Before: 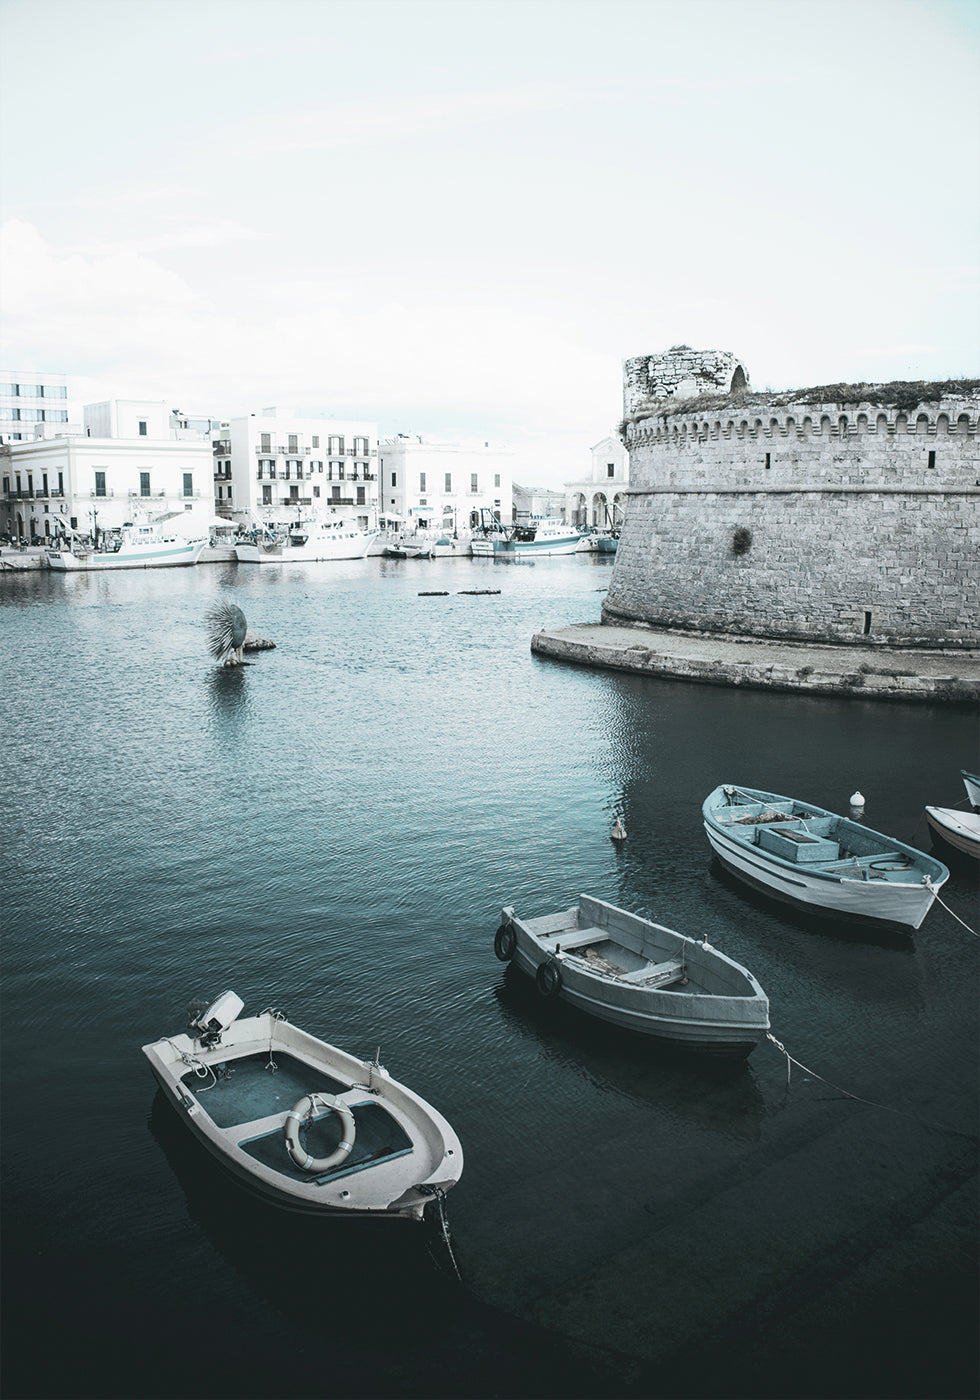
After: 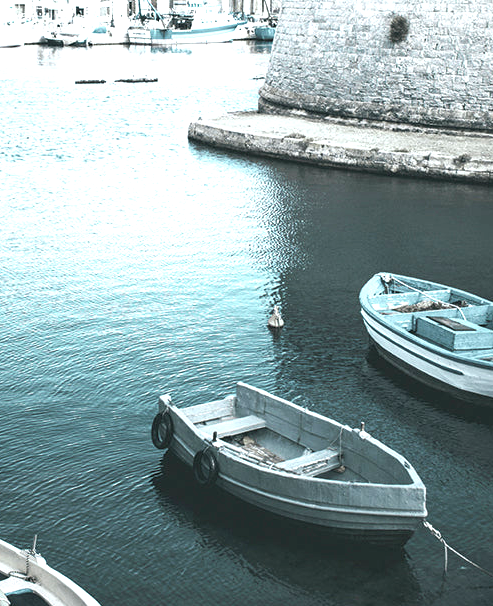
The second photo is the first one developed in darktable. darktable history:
color balance rgb: shadows fall-off 101%, linear chroma grading › mid-tones 7.63%, perceptual saturation grading › mid-tones 11.68%, mask middle-gray fulcrum 22.45%, global vibrance 10.11%, saturation formula JzAzBz (2021)
exposure: black level correction 0.001, exposure 0.955 EV, compensate exposure bias true, compensate highlight preservation false
crop: left 35.03%, top 36.625%, right 14.663%, bottom 20.057%
